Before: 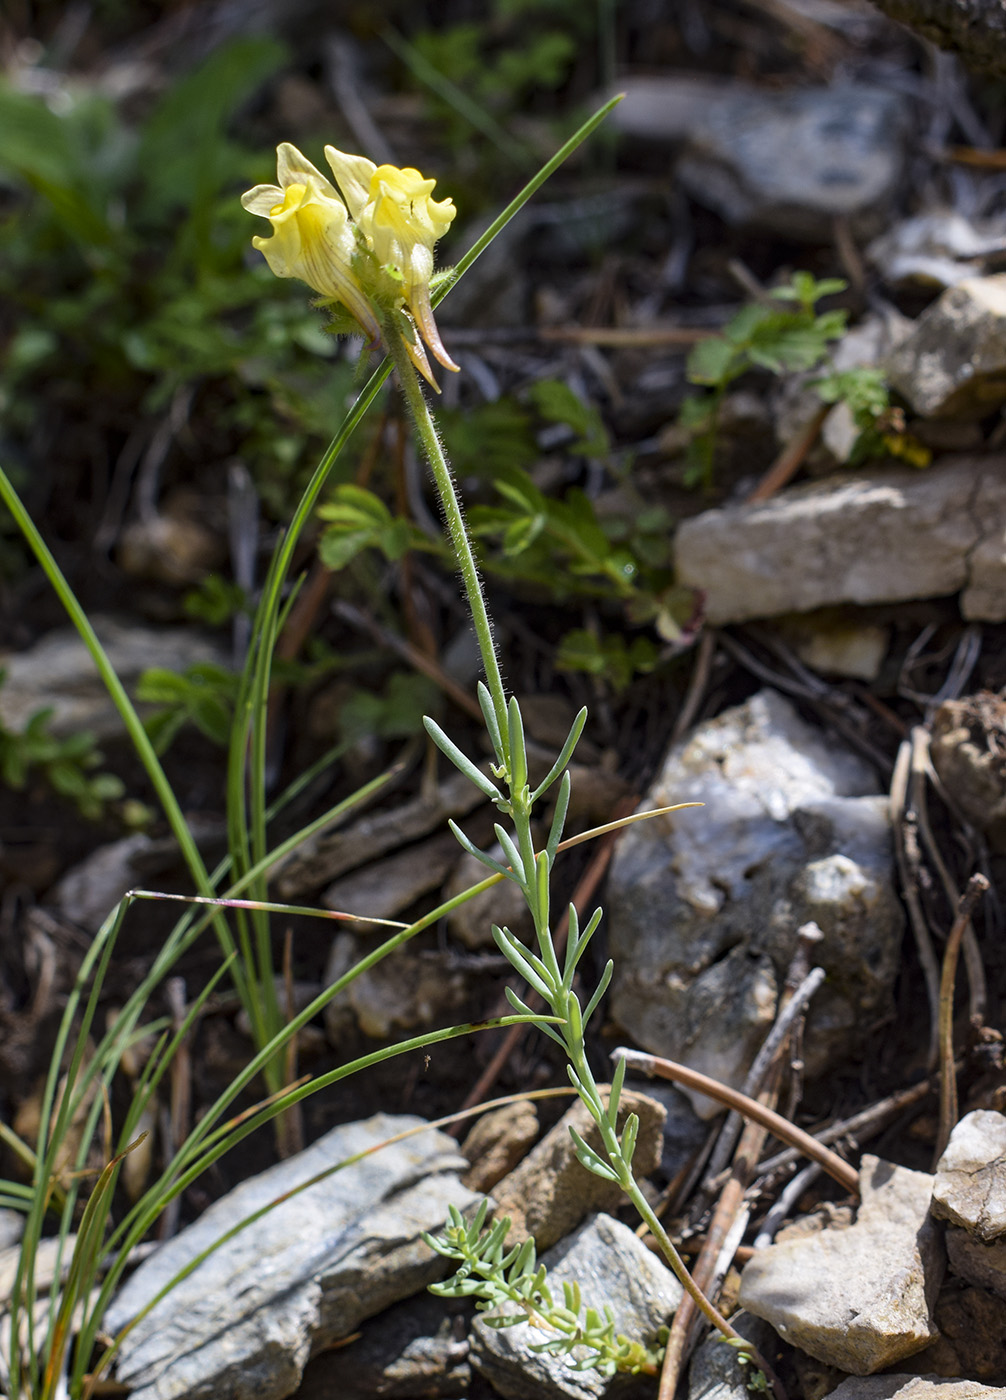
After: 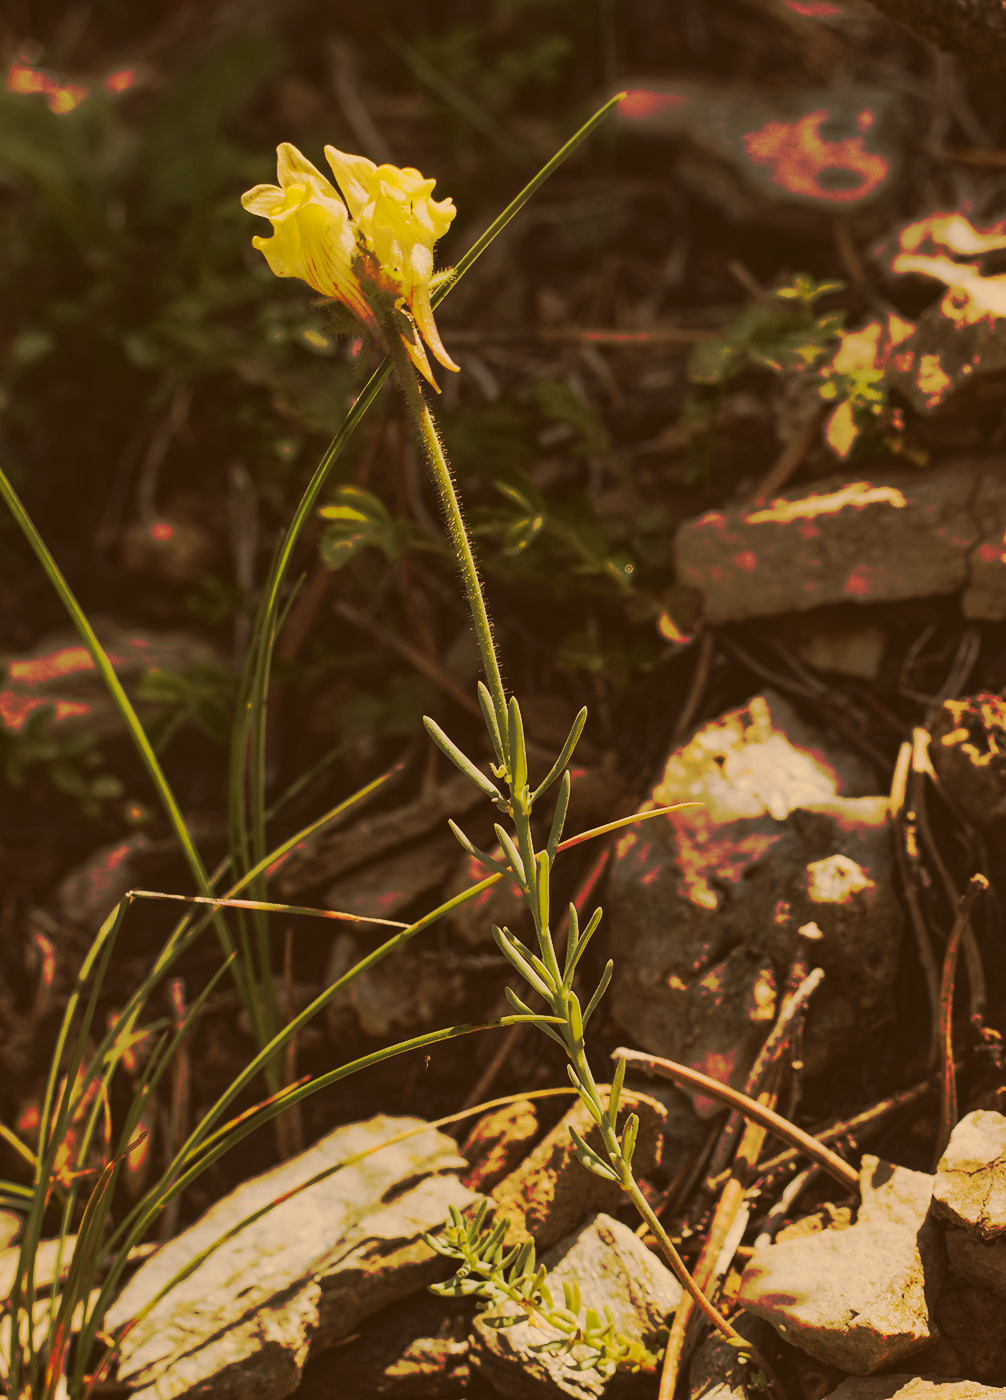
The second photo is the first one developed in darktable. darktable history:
tone curve: curves: ch0 [(0, 0) (0.003, 0.002) (0.011, 0.009) (0.025, 0.02) (0.044, 0.036) (0.069, 0.057) (0.1, 0.082) (0.136, 0.112) (0.177, 0.146) (0.224, 0.184) (0.277, 0.228) (0.335, 0.276) (0.399, 0.328) (0.468, 0.385) (0.543, 0.608) (0.623, 0.677) (0.709, 0.75) (0.801, 0.829) (0.898, 0.912) (1, 1)], preserve colors none
color look up table: target L [79.35, 78.76, 77.36, 73.45, 73.17, 70.63, 66.43, 65.39, 60.8, 50.4, 46, 34.75, 27.65, 200, 78.65, 74.11, 67.27, 69.57, 62.61, 61.76, 60.93, 61.36, 49.21, 53.76, 56.78, 47.65, 26.45, 15.04, 80.61, 71.89, 69.11, 65.58, 58.55, 54.62, 59.47, 55.26, 47.78, 46.15, 29.06, 42.93, 27.73, 28.45, 25.03, 72.9, 72.74, 60.17, 62.15, 55.75, 32.77], target a [3.146, -2.085, -3.057, -31.75, -32.15, 3.448, -16.28, -20.38, 4.233, -18.55, 8.189, -8.39, 9.898, 0, 12.59, 8.413, 16.45, 29.28, 15.7, 26.08, 52.31, 44.9, 14.7, 25.78, 39.17, 38.52, 22.77, 12.94, 12.25, 23, 33.29, 45.42, 56.38, 17.76, 30.74, 14.98, 30.12, 45.61, 10.35, 12.93, 21.64, 8.858, 21.7, -24, 4.275, -25.51, -9.29, -13.15, -2.928], target b [47.45, 31.3, 64.74, 22.04, 37.66, 55.01, 41.17, 51.98, 36.53, 42.31, 45.02, 30.4, 32.21, 0, 42.55, 65.69, 32.35, 45.9, 47.83, 51.7, 28.69, 42.66, 29.58, 39.23, 34.17, 40.48, 30.65, 19.54, 29.15, 18.32, 26.91, 10.5, -2.033, 11.92, -0.245, 1.127, 16.69, 15, 24.63, -6.178, 22.41, 6.82, 16.26, 17.77, 21.1, 21.77, 5.527, 12.05, 17.51], num patches 49
